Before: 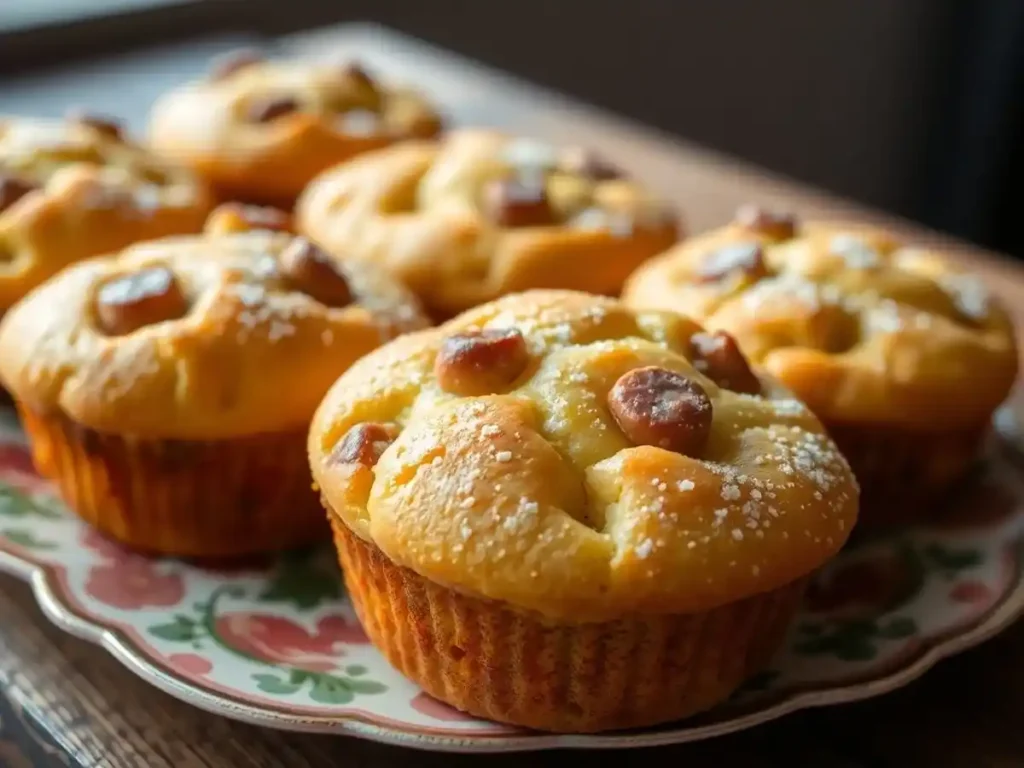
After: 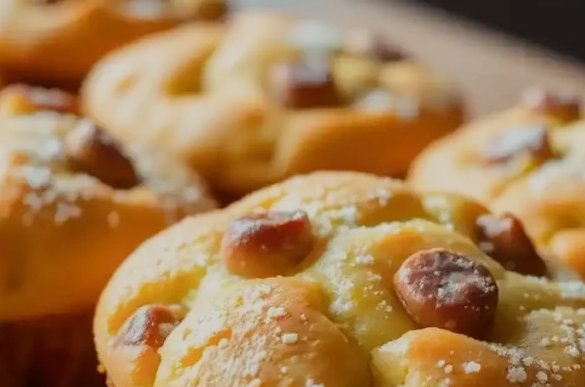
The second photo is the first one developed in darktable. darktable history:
filmic rgb: black relative exposure -7.65 EV, white relative exposure 4.56 EV, hardness 3.61
crop: left 20.932%, top 15.471%, right 21.848%, bottom 34.081%
